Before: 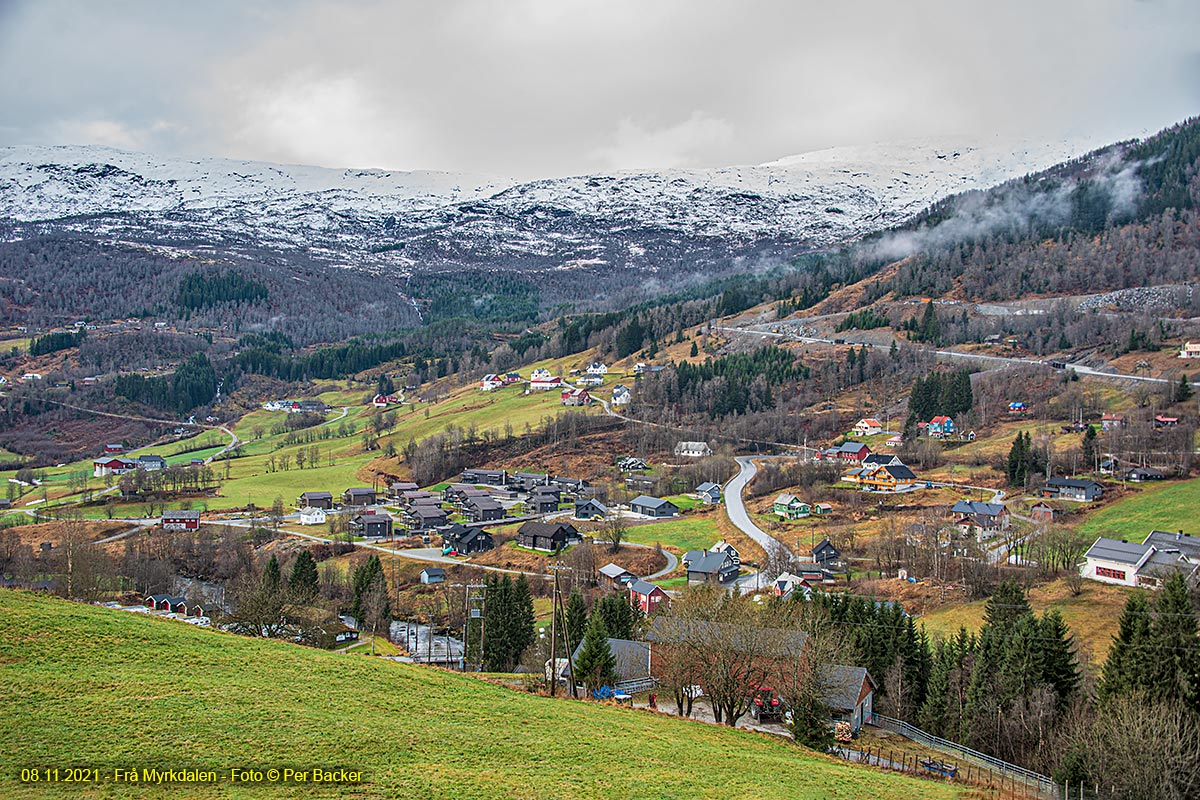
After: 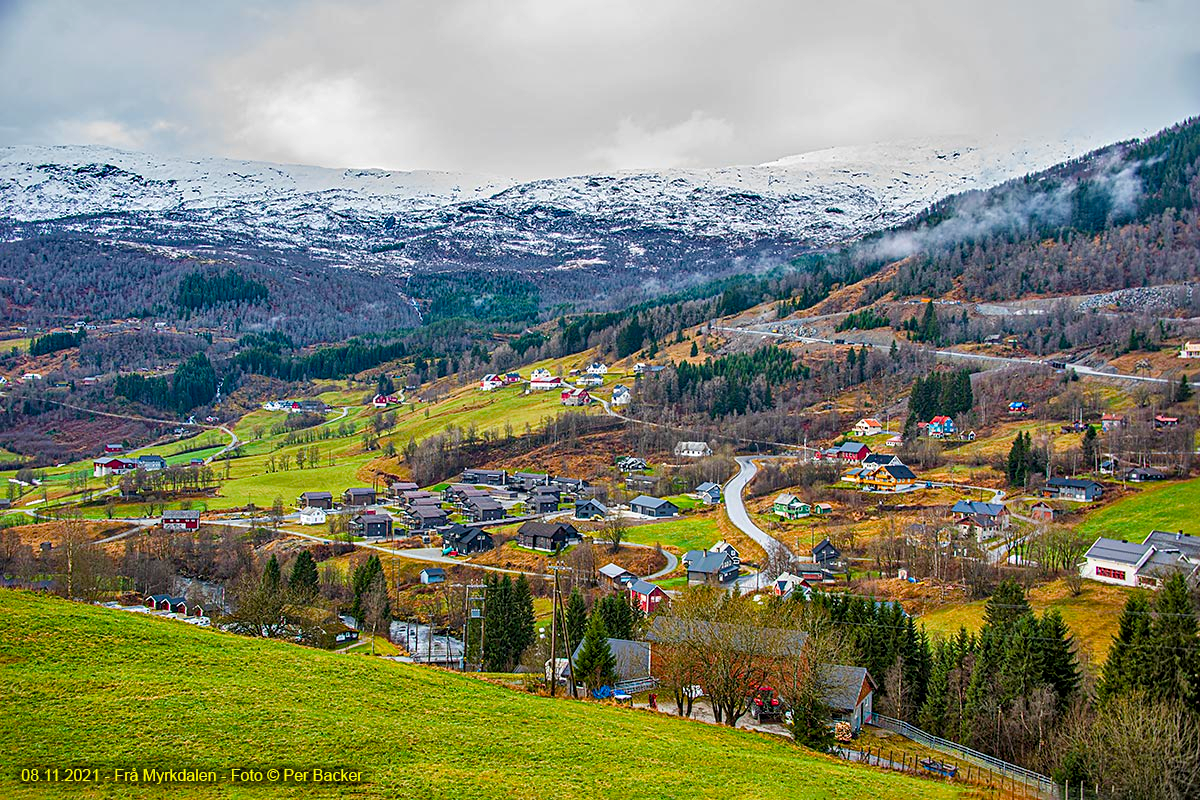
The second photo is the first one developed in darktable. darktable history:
local contrast: mode bilateral grid, contrast 19, coarseness 49, detail 128%, midtone range 0.2
color balance rgb: linear chroma grading › global chroma 0.445%, perceptual saturation grading › global saturation 39.543%, perceptual saturation grading › highlights -25.303%, perceptual saturation grading › mid-tones 34.888%, perceptual saturation grading › shadows 34.981%, global vibrance 20%
